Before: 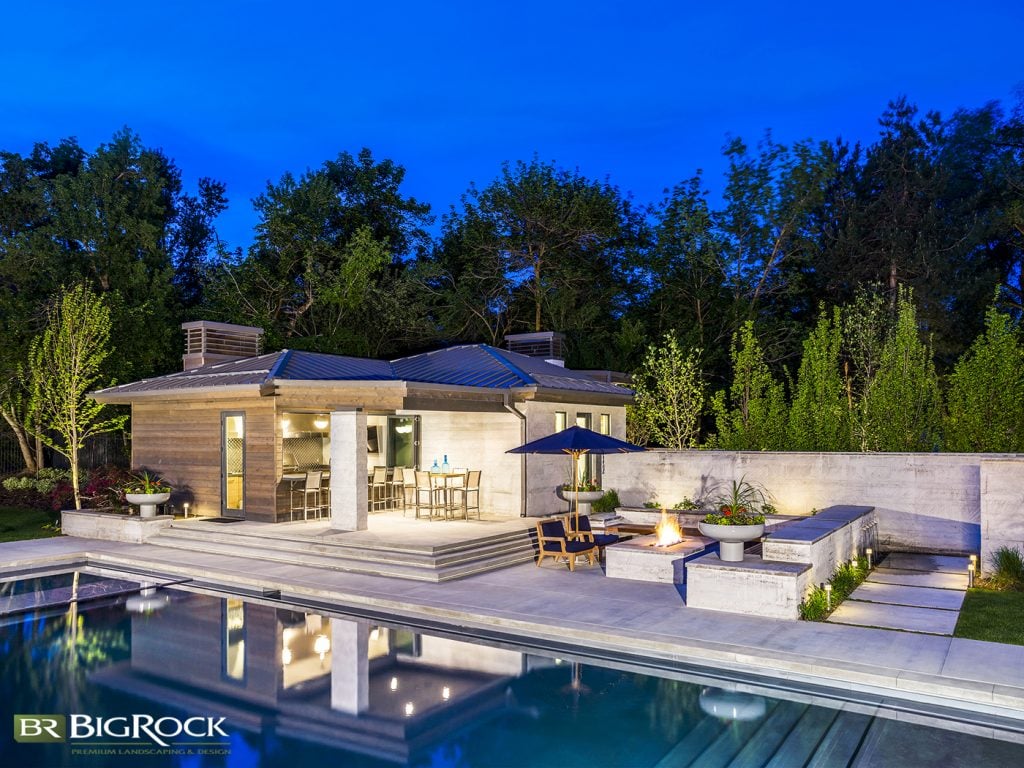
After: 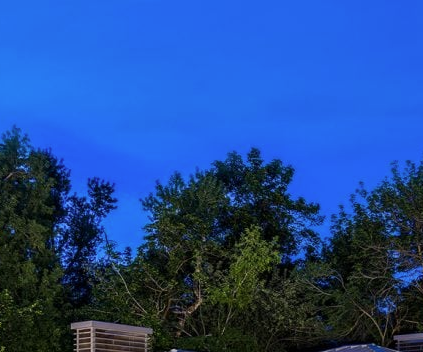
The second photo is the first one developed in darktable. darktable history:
crop and rotate: left 10.891%, top 0.102%, right 47.769%, bottom 54.027%
contrast brightness saturation: saturation -0.065
